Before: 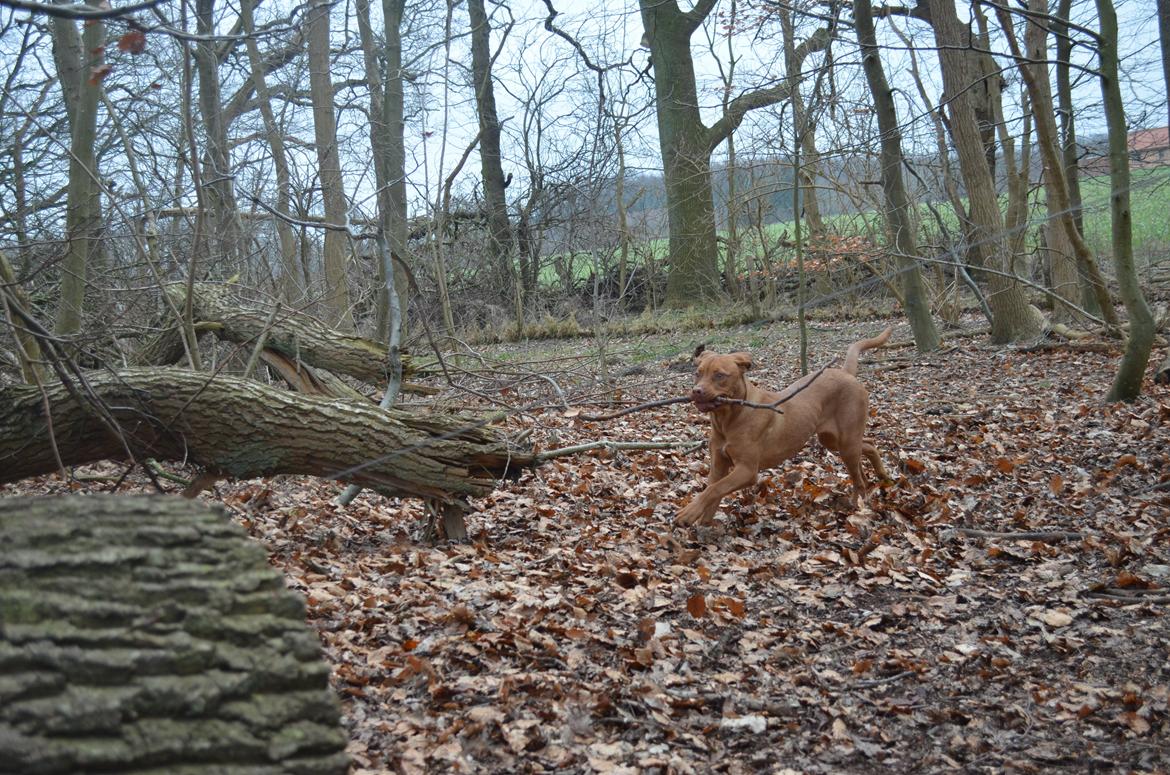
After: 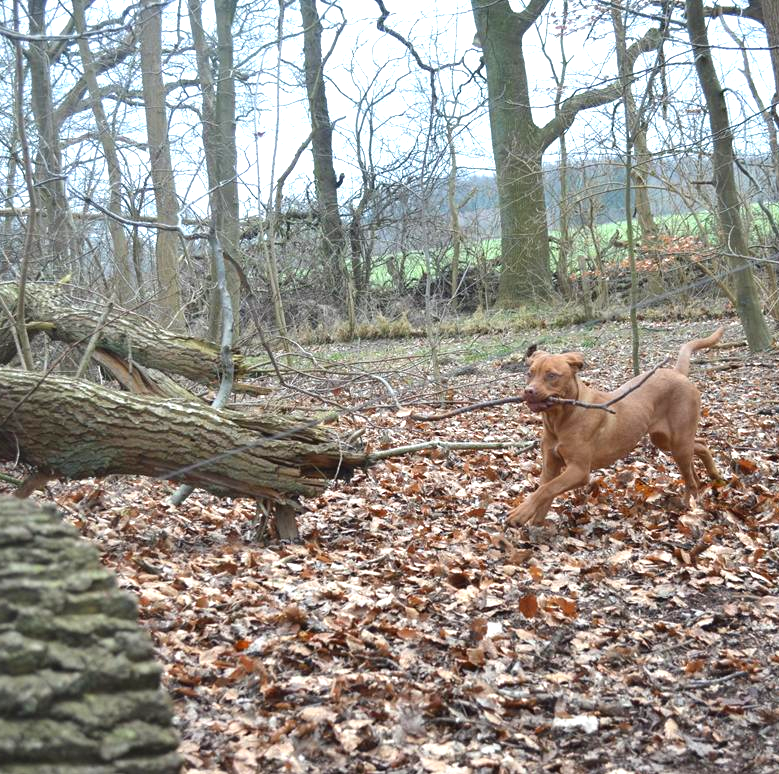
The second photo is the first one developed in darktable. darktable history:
crop and rotate: left 14.436%, right 18.898%
exposure: black level correction 0, exposure 0.877 EV, compensate exposure bias true, compensate highlight preservation false
